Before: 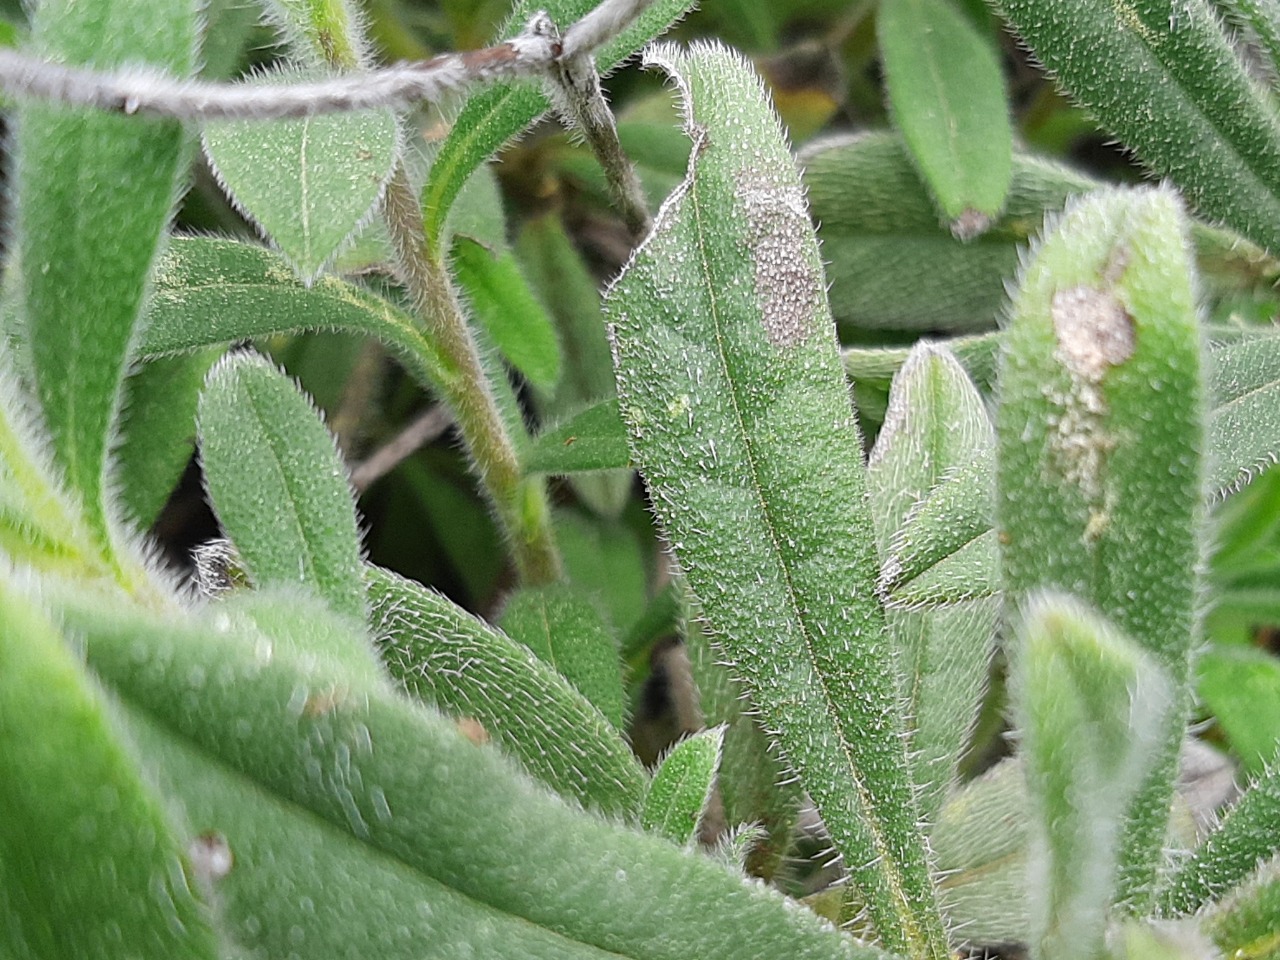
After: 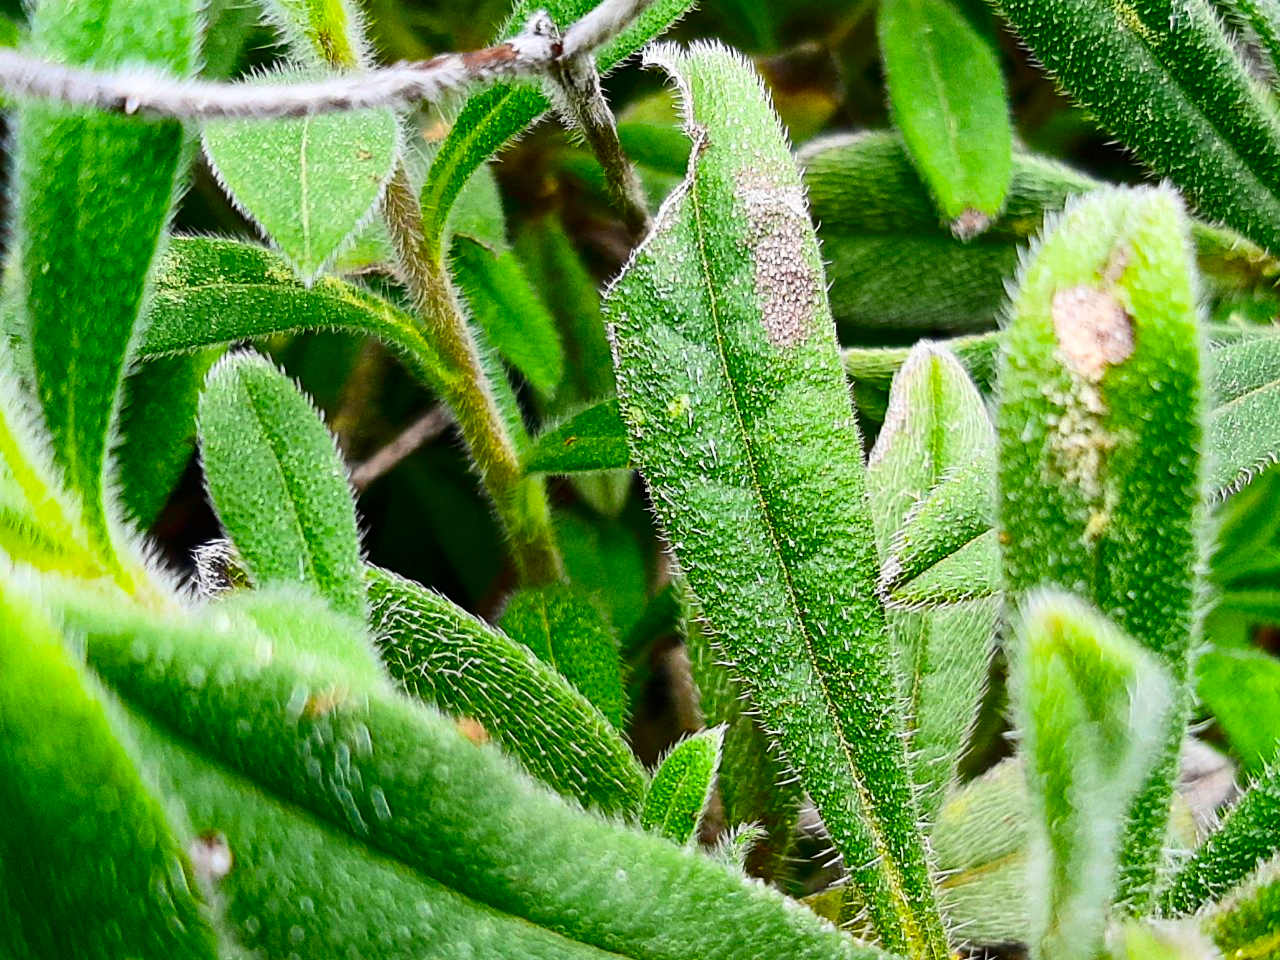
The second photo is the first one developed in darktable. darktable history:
contrast brightness saturation: contrast 0.32, brightness -0.08, saturation 0.17
color balance rgb: linear chroma grading › global chroma 25%, perceptual saturation grading › global saturation 50%
